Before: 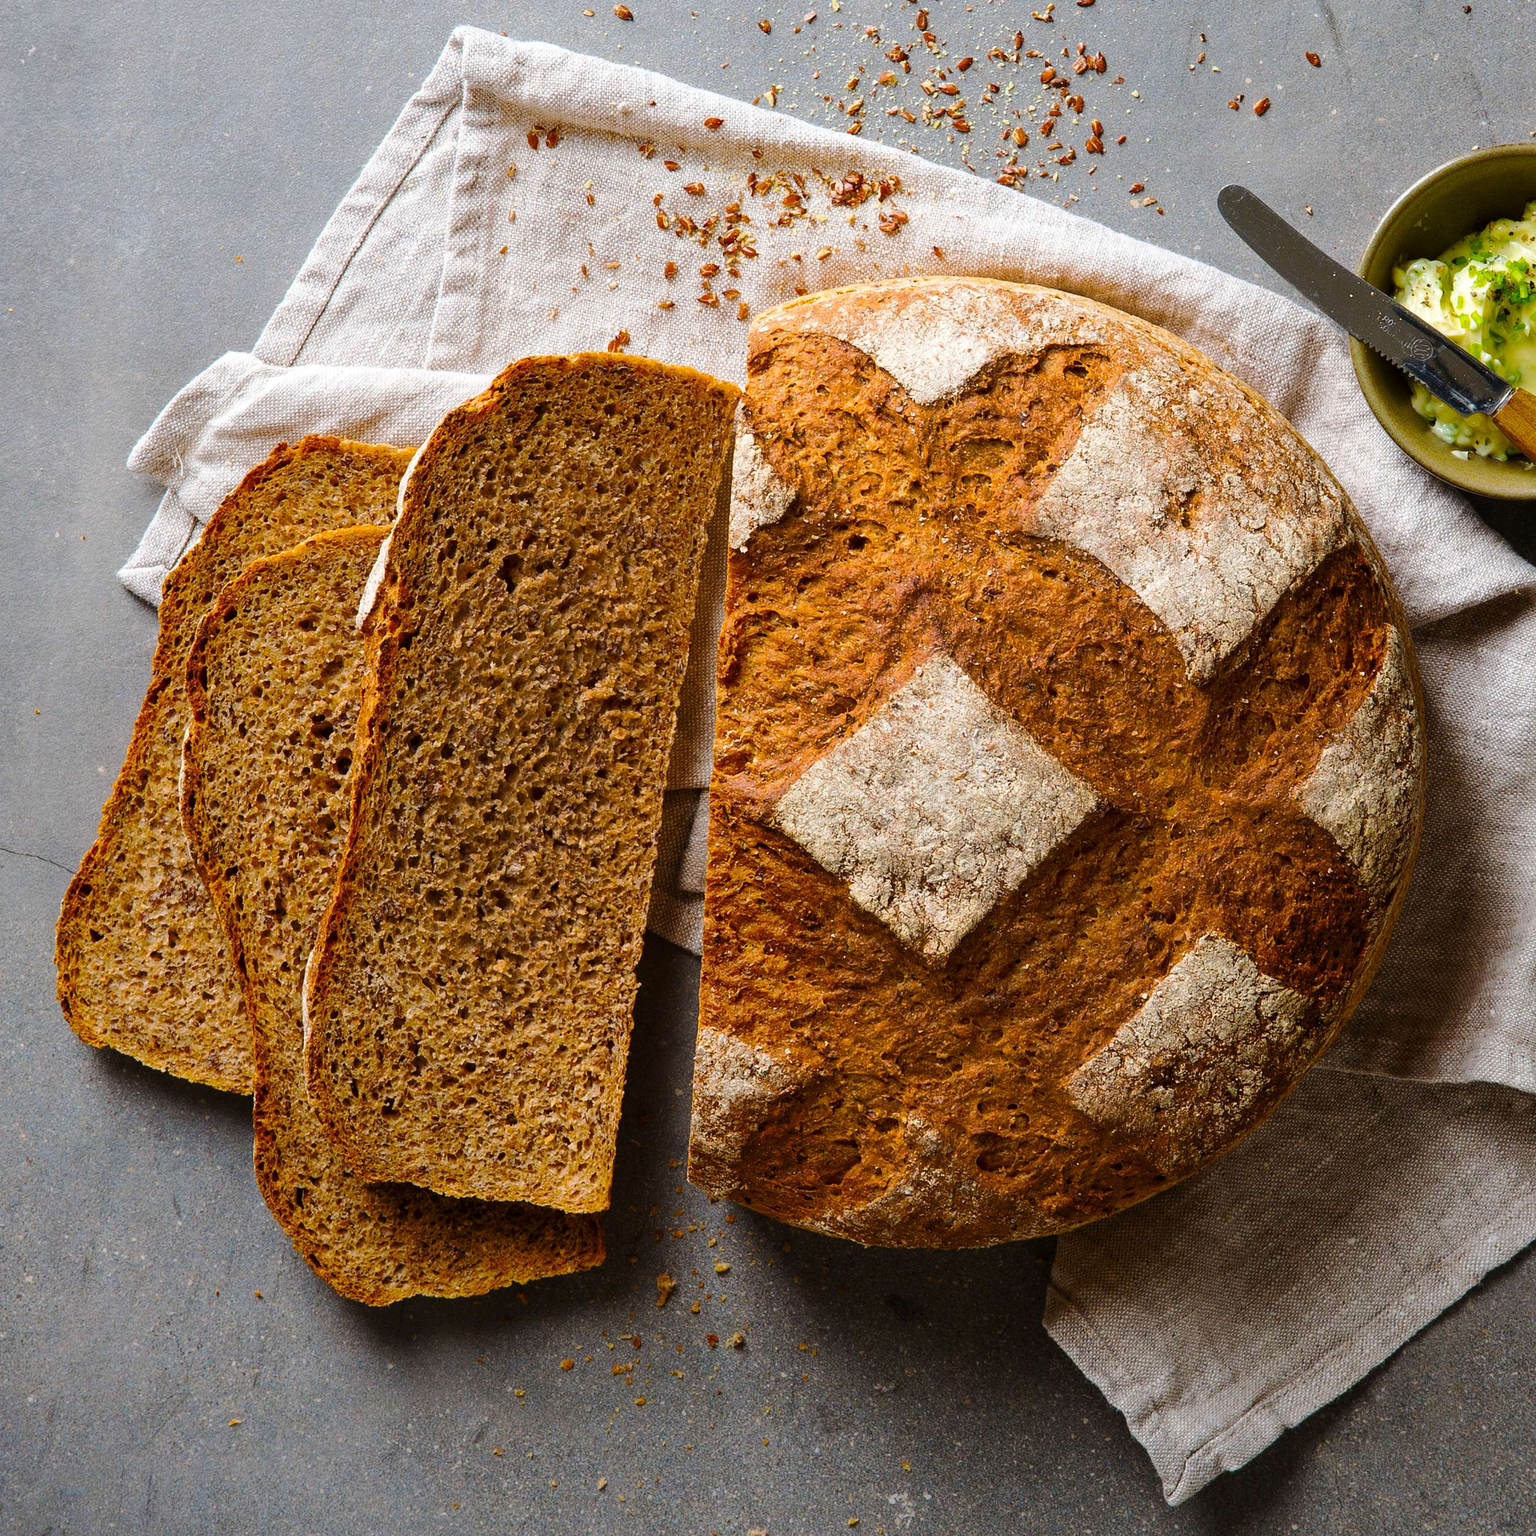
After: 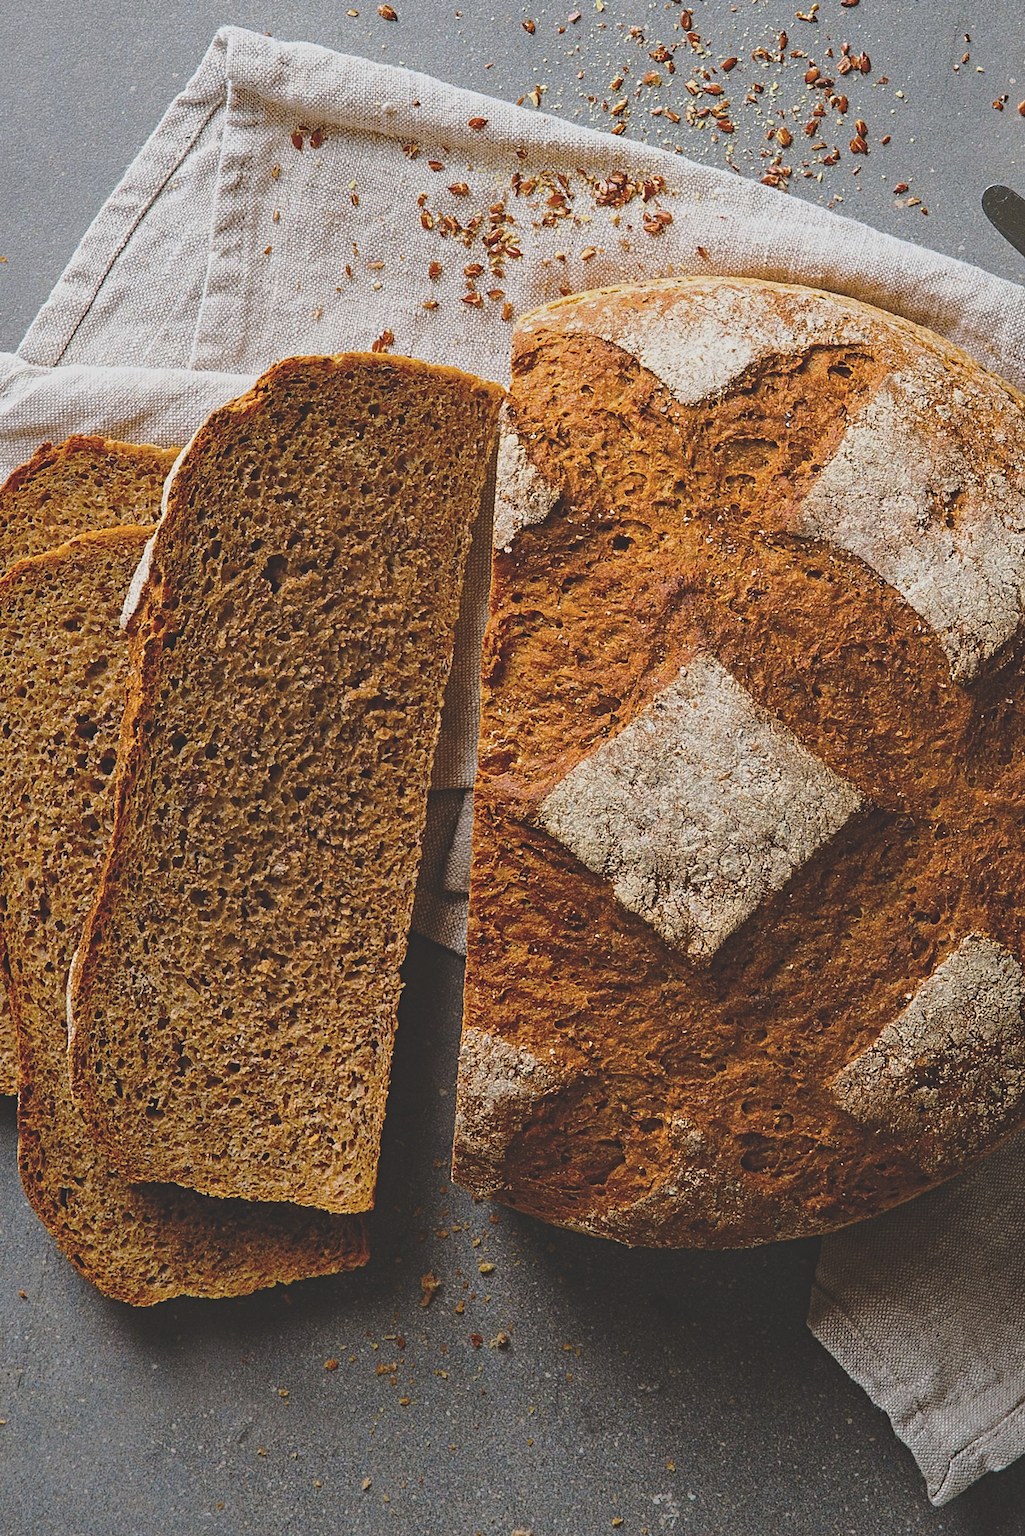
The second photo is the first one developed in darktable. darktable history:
exposure: black level correction -0.035, exposure -0.496 EV, compensate exposure bias true, compensate highlight preservation false
crop: left 15.384%, right 17.84%
contrast equalizer: octaves 7, y [[0.5, 0.5, 0.5, 0.539, 0.64, 0.611], [0.5 ×6], [0.5 ×6], [0 ×6], [0 ×6]]
